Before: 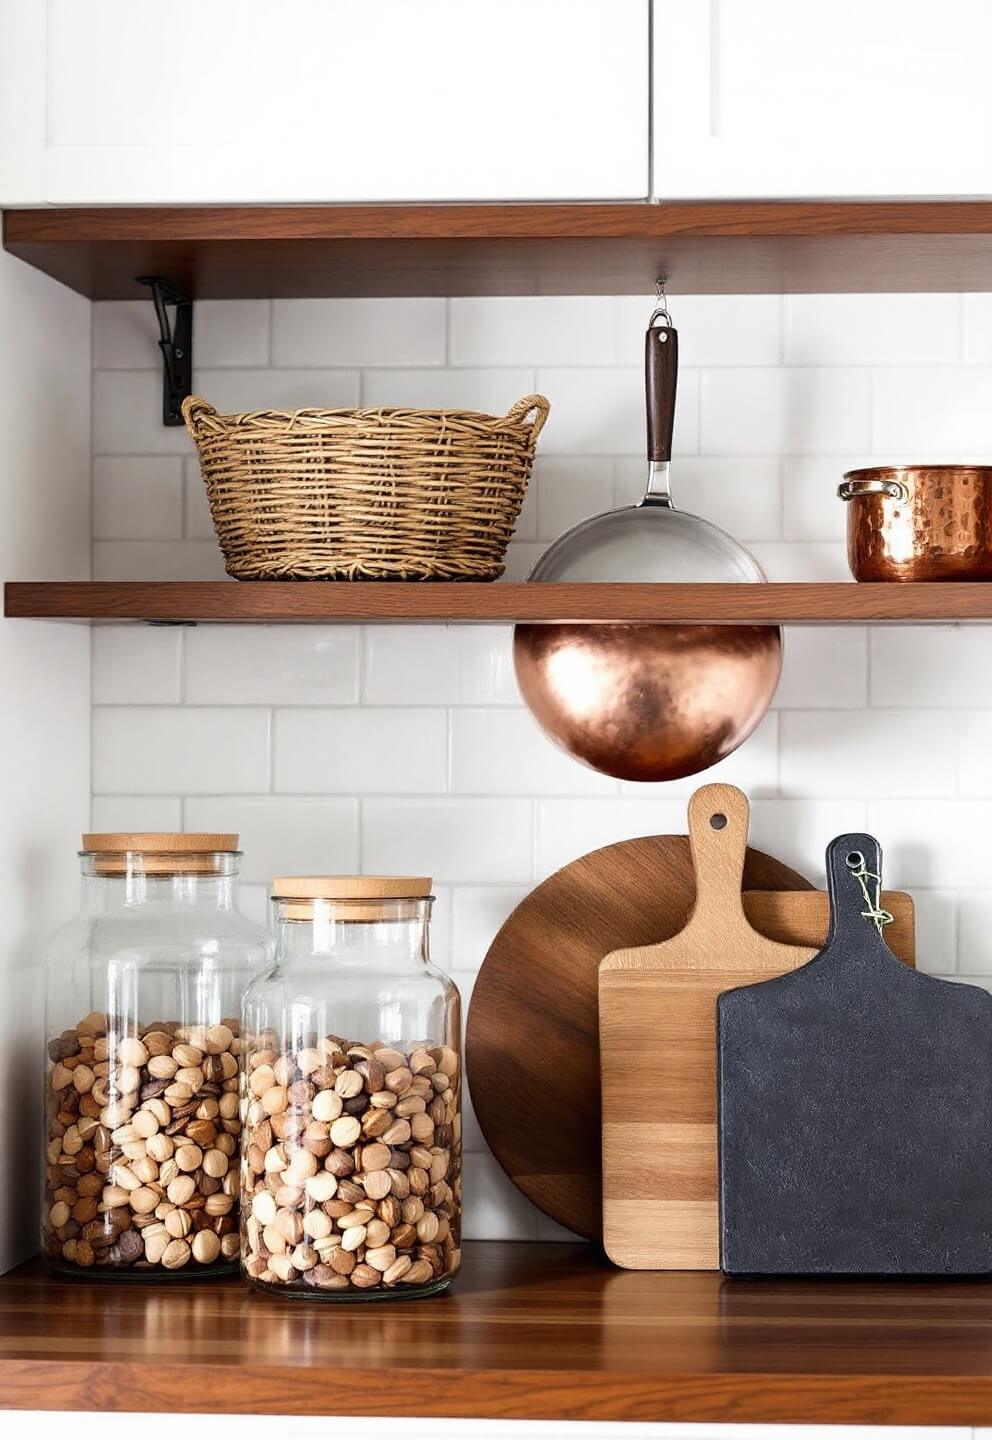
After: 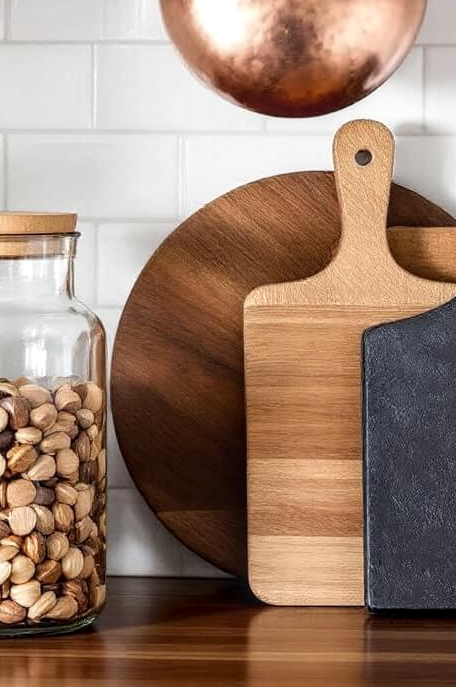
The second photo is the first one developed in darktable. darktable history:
crop: left 35.841%, top 46.161%, right 18.101%, bottom 6.1%
local contrast: on, module defaults
